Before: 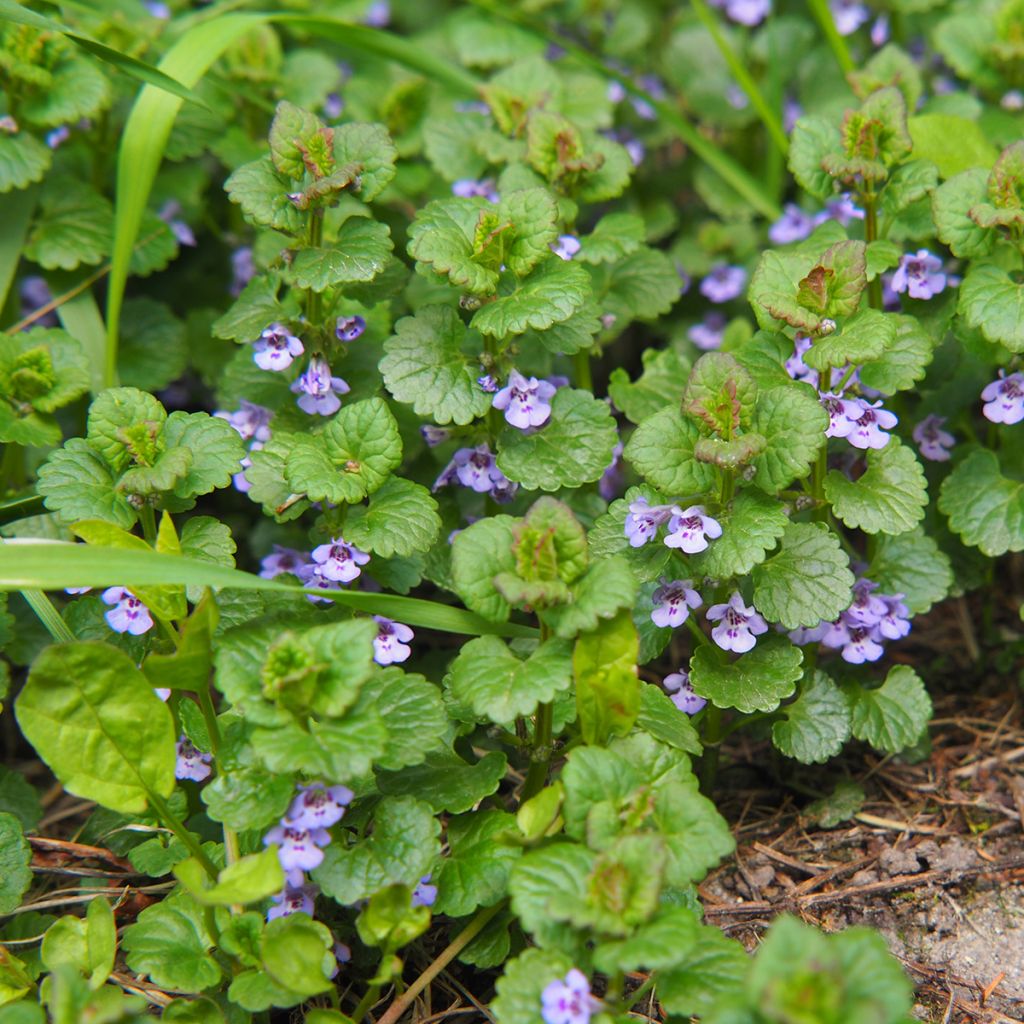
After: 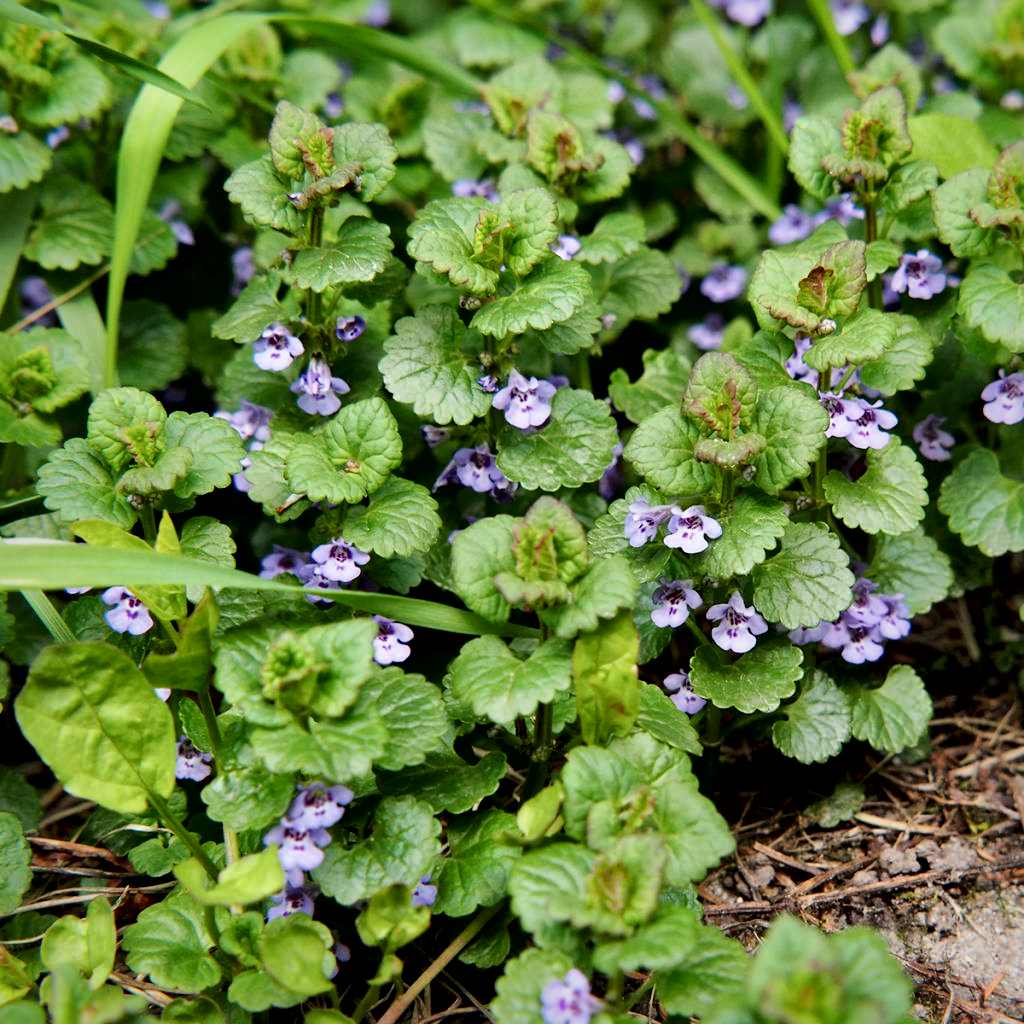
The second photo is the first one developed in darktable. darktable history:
local contrast: mode bilateral grid, contrast 44, coarseness 69, detail 214%, midtone range 0.2
filmic rgb: black relative exposure -7.32 EV, white relative exposure 5.09 EV, hardness 3.2
